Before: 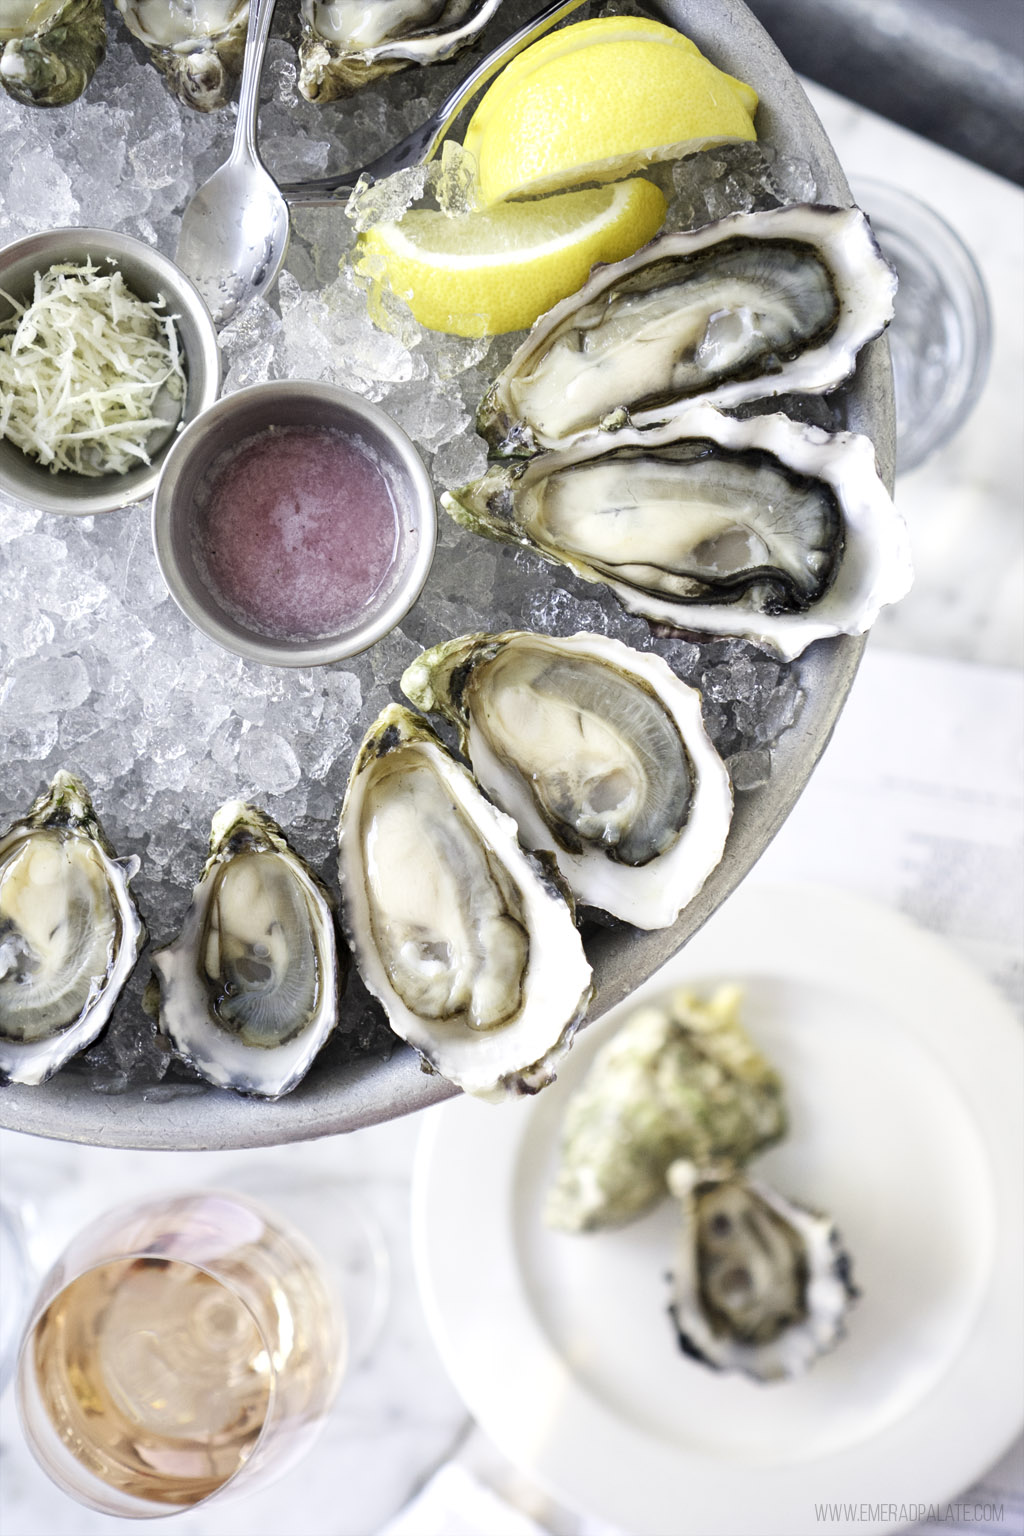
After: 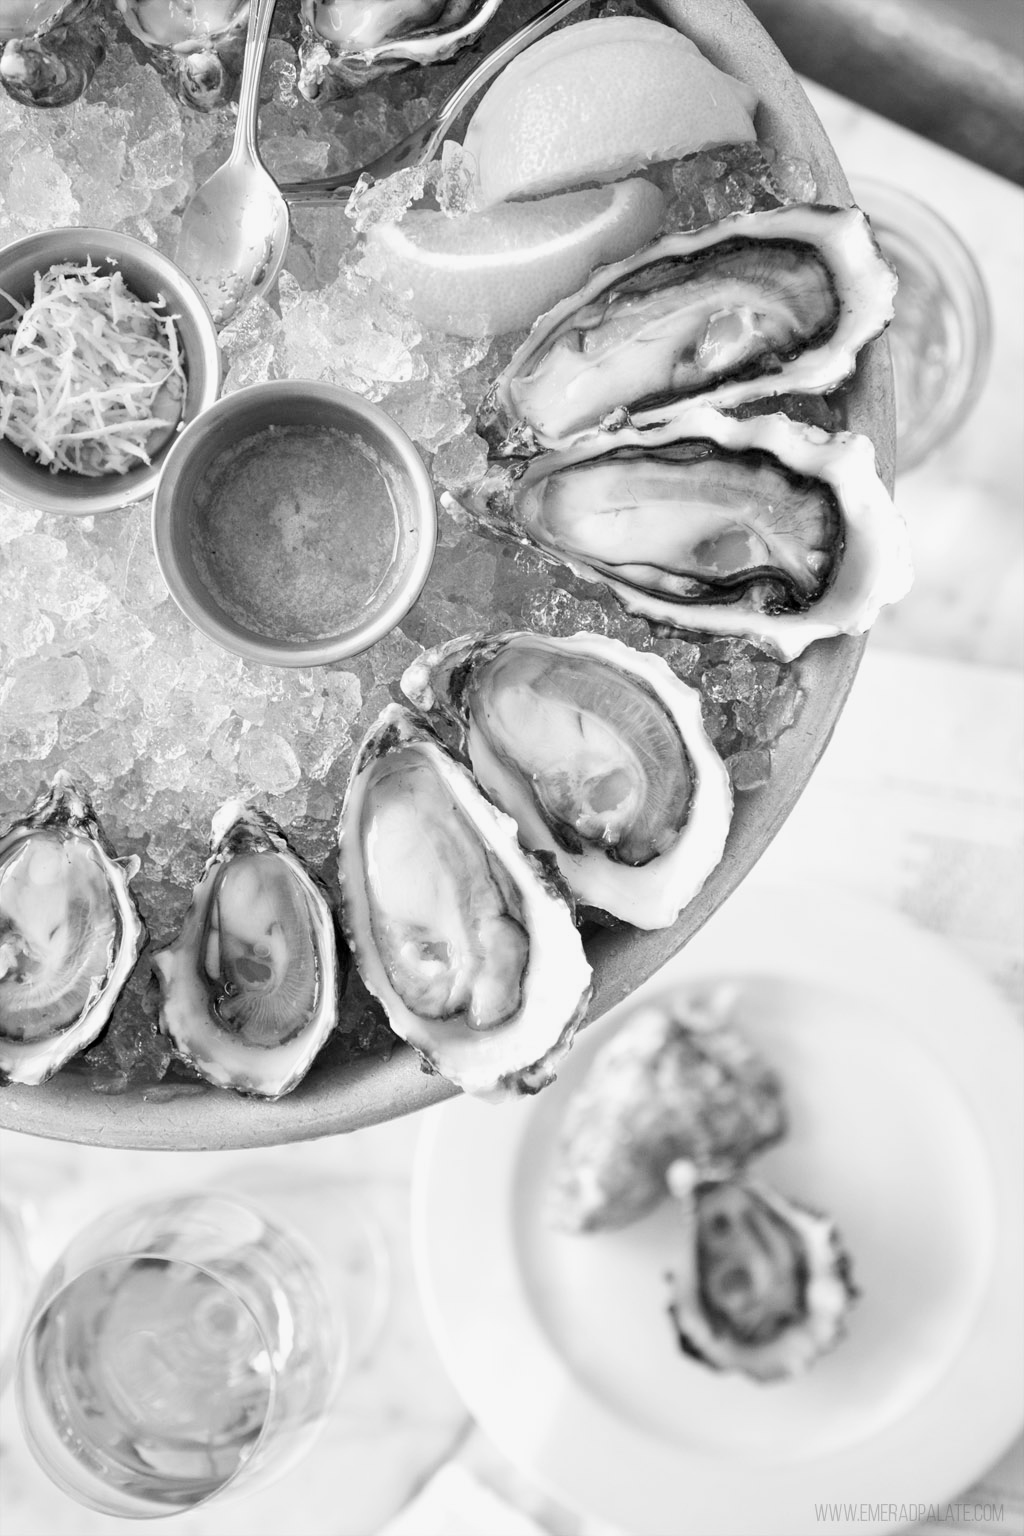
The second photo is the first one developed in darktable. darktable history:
tone equalizer: on, module defaults
color calibration: output gray [0.21, 0.42, 0.37, 0], gray › normalize channels true, illuminant same as pipeline (D50), adaptation XYZ, x 0.346, y 0.359, gamut compression 0
color zones: curves: ch0 [(0.224, 0.526) (0.75, 0.5)]; ch1 [(0.055, 0.526) (0.224, 0.761) (0.377, 0.526) (0.75, 0.5)]
